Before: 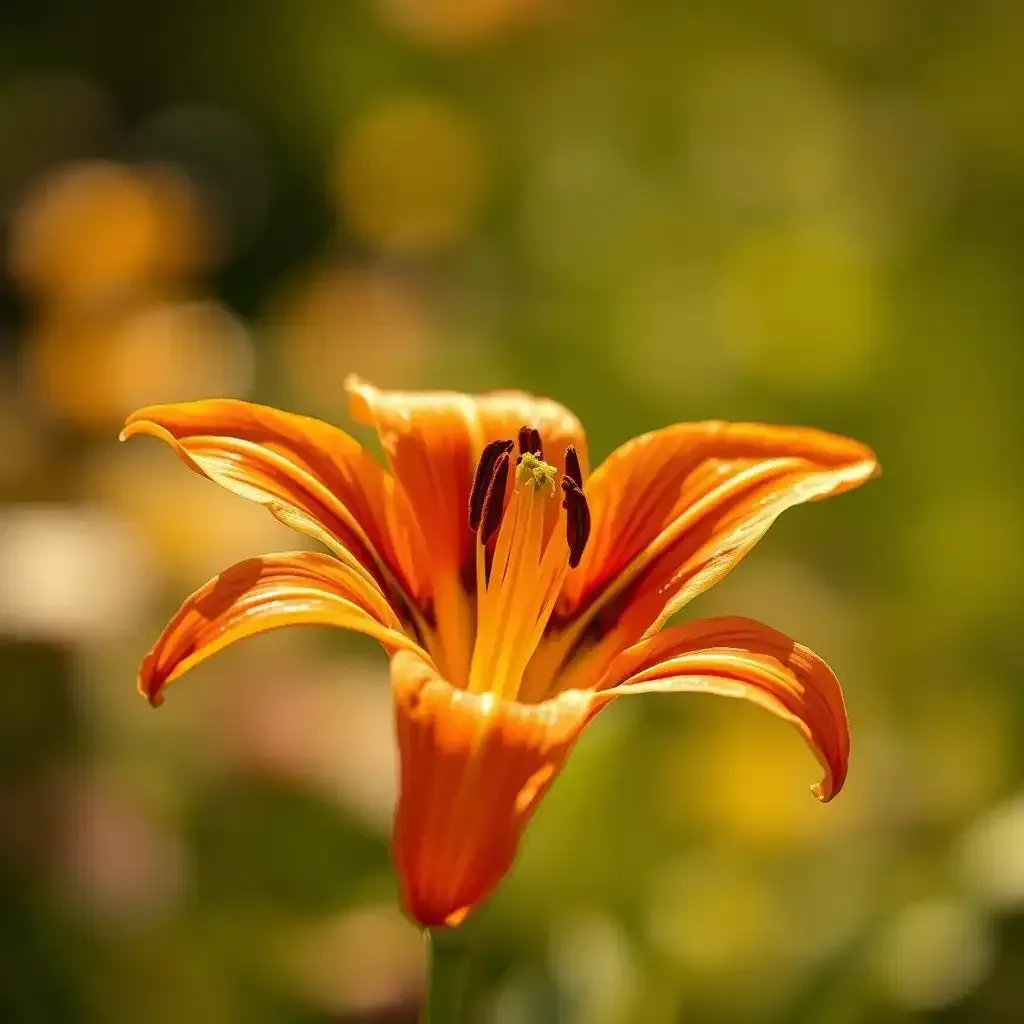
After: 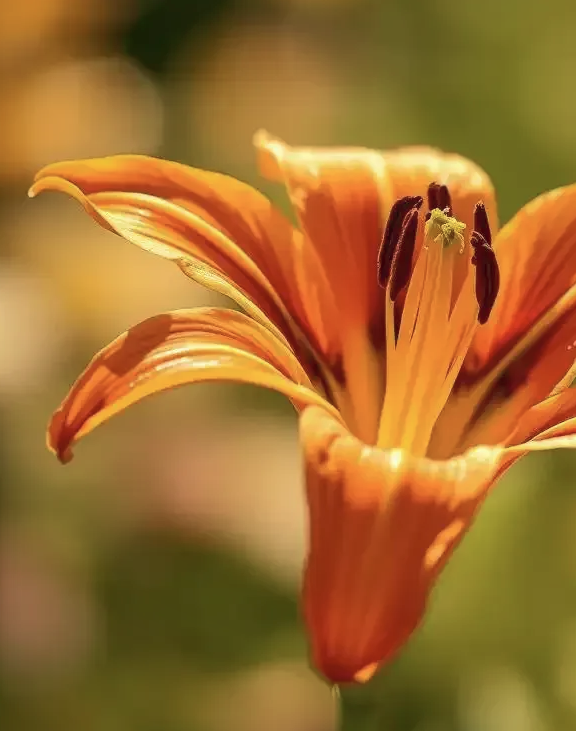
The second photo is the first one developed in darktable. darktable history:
bloom: size 15%, threshold 97%, strength 7%
crop: left 8.966%, top 23.852%, right 34.699%, bottom 4.703%
contrast brightness saturation: contrast 0.11, saturation -0.17
shadows and highlights: on, module defaults
velvia: on, module defaults
